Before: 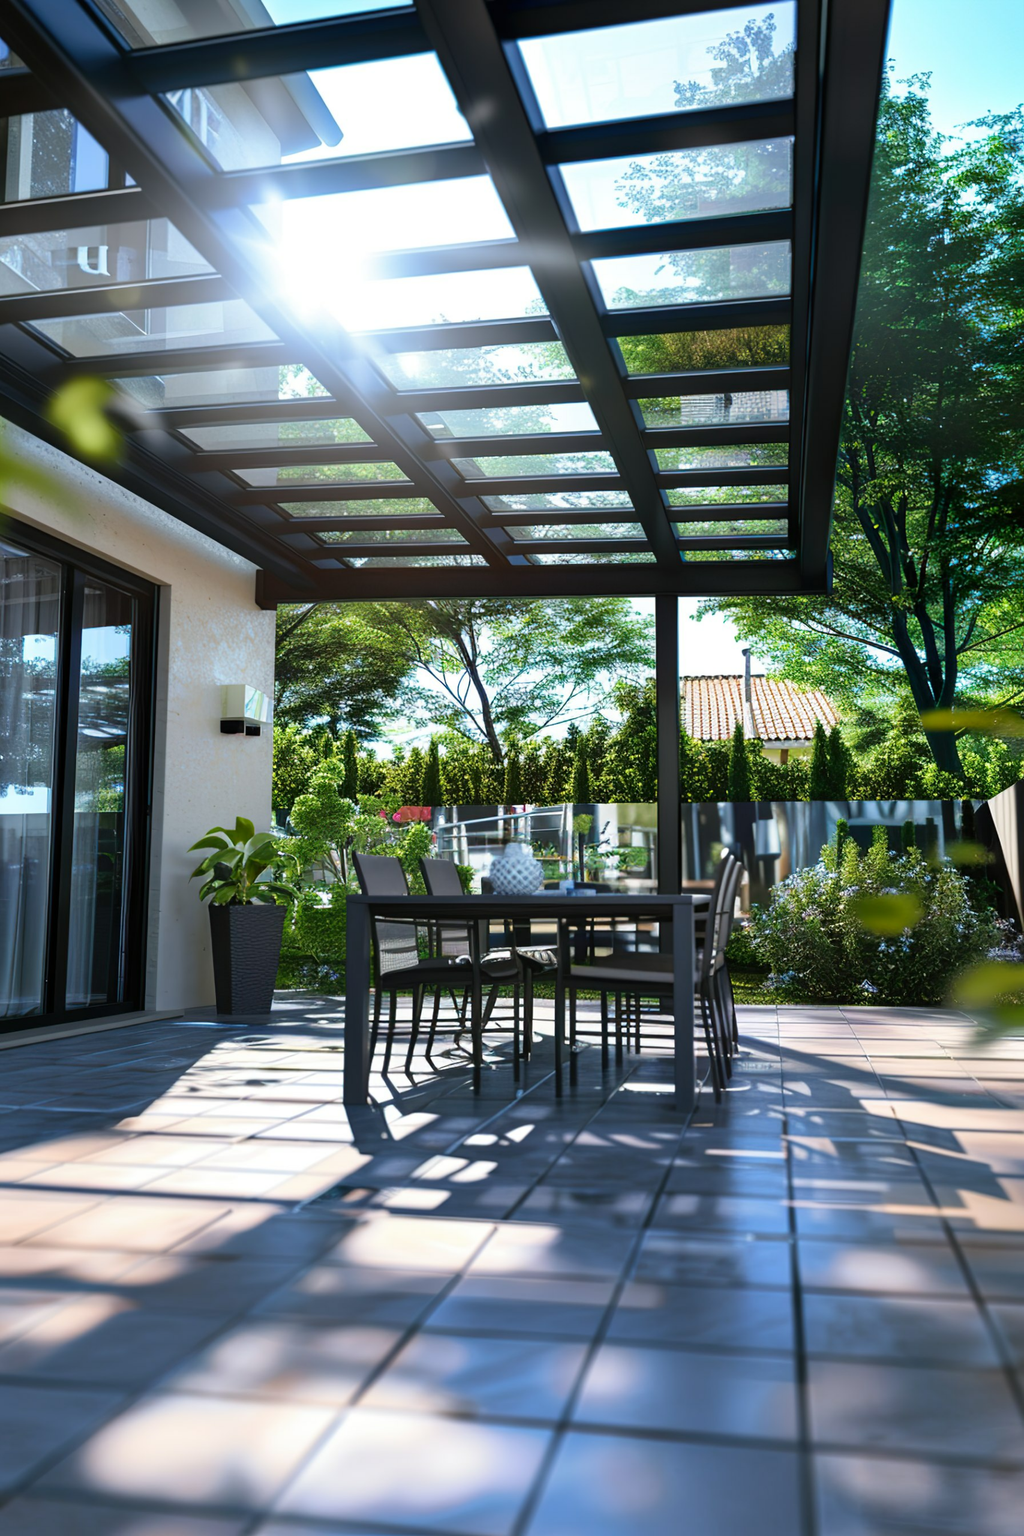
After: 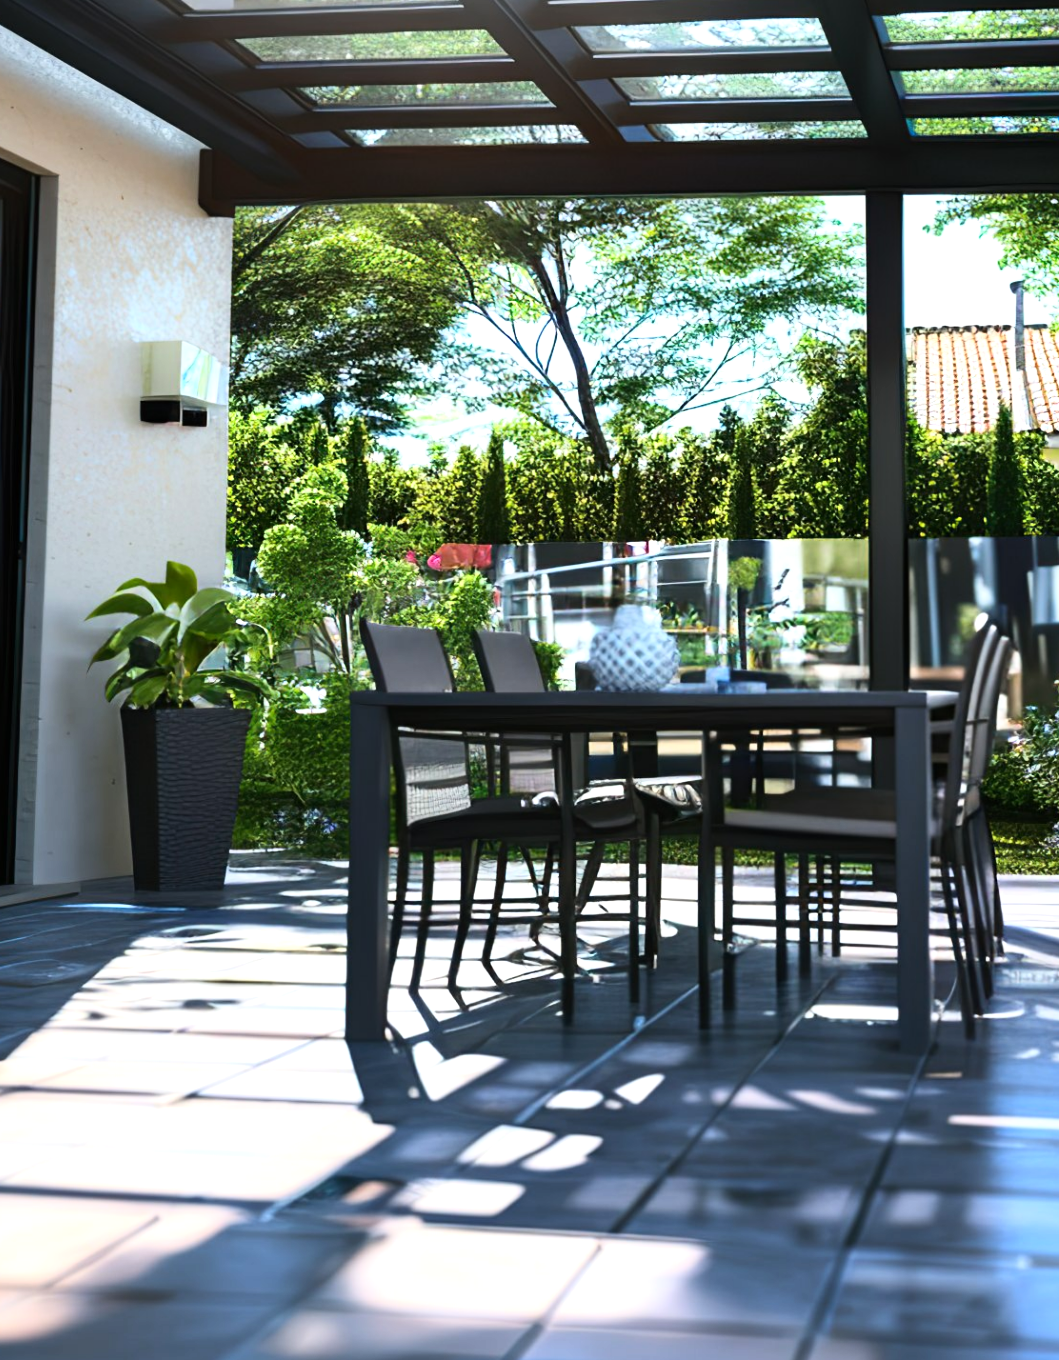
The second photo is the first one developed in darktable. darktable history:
base curve: curves: ch0 [(0, 0) (0.666, 0.806) (1, 1)]
tone equalizer: -8 EV -0.417 EV, -7 EV -0.389 EV, -6 EV -0.333 EV, -5 EV -0.222 EV, -3 EV 0.222 EV, -2 EV 0.333 EV, -1 EV 0.389 EV, +0 EV 0.417 EV, edges refinement/feathering 500, mask exposure compensation -1.57 EV, preserve details no
crop: left 13.312%, top 31.28%, right 24.627%, bottom 15.582%
